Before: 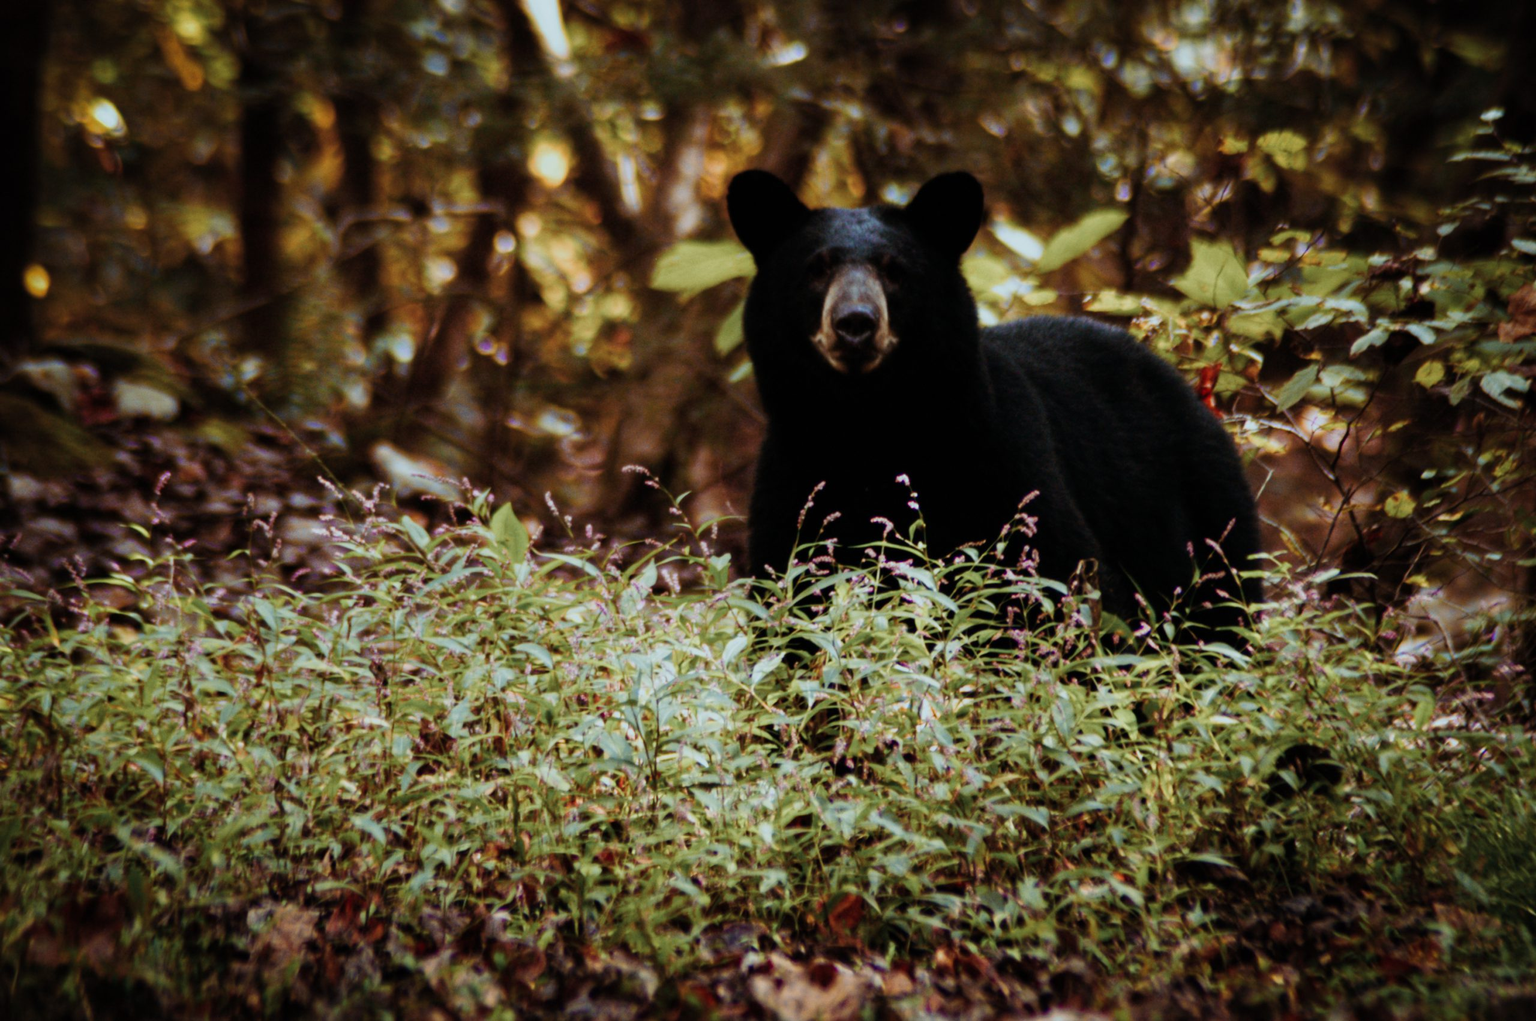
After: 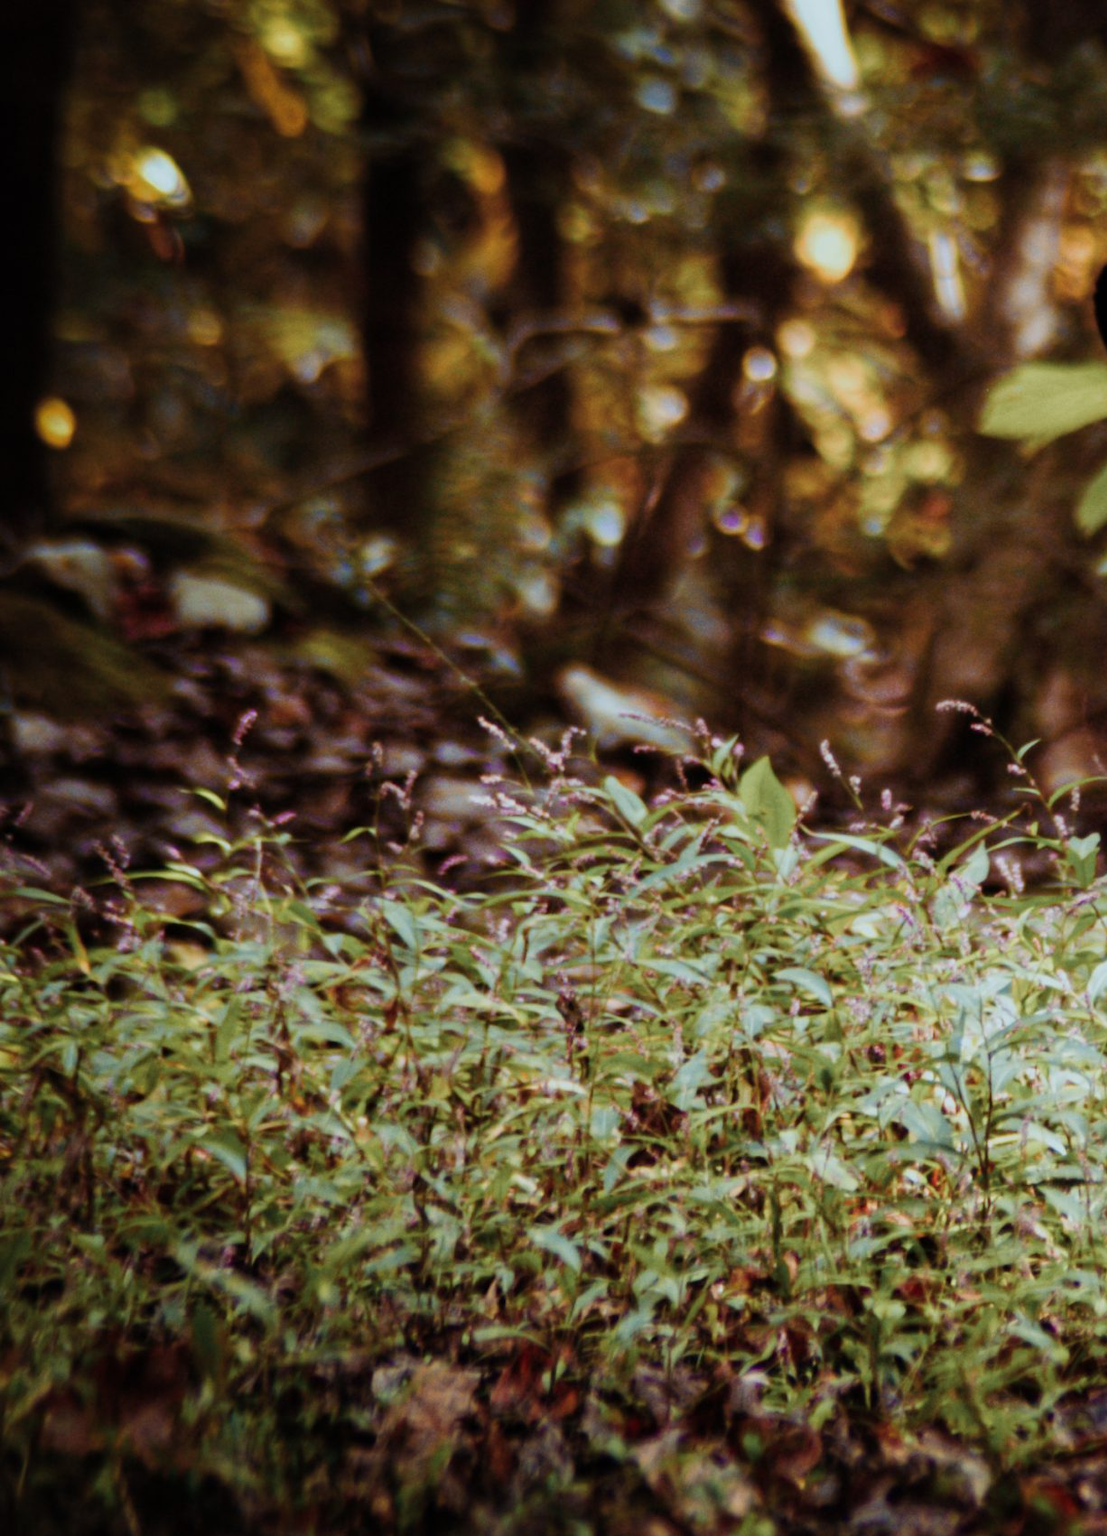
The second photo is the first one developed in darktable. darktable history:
crop and rotate: left 0.038%, top 0%, right 51.999%
